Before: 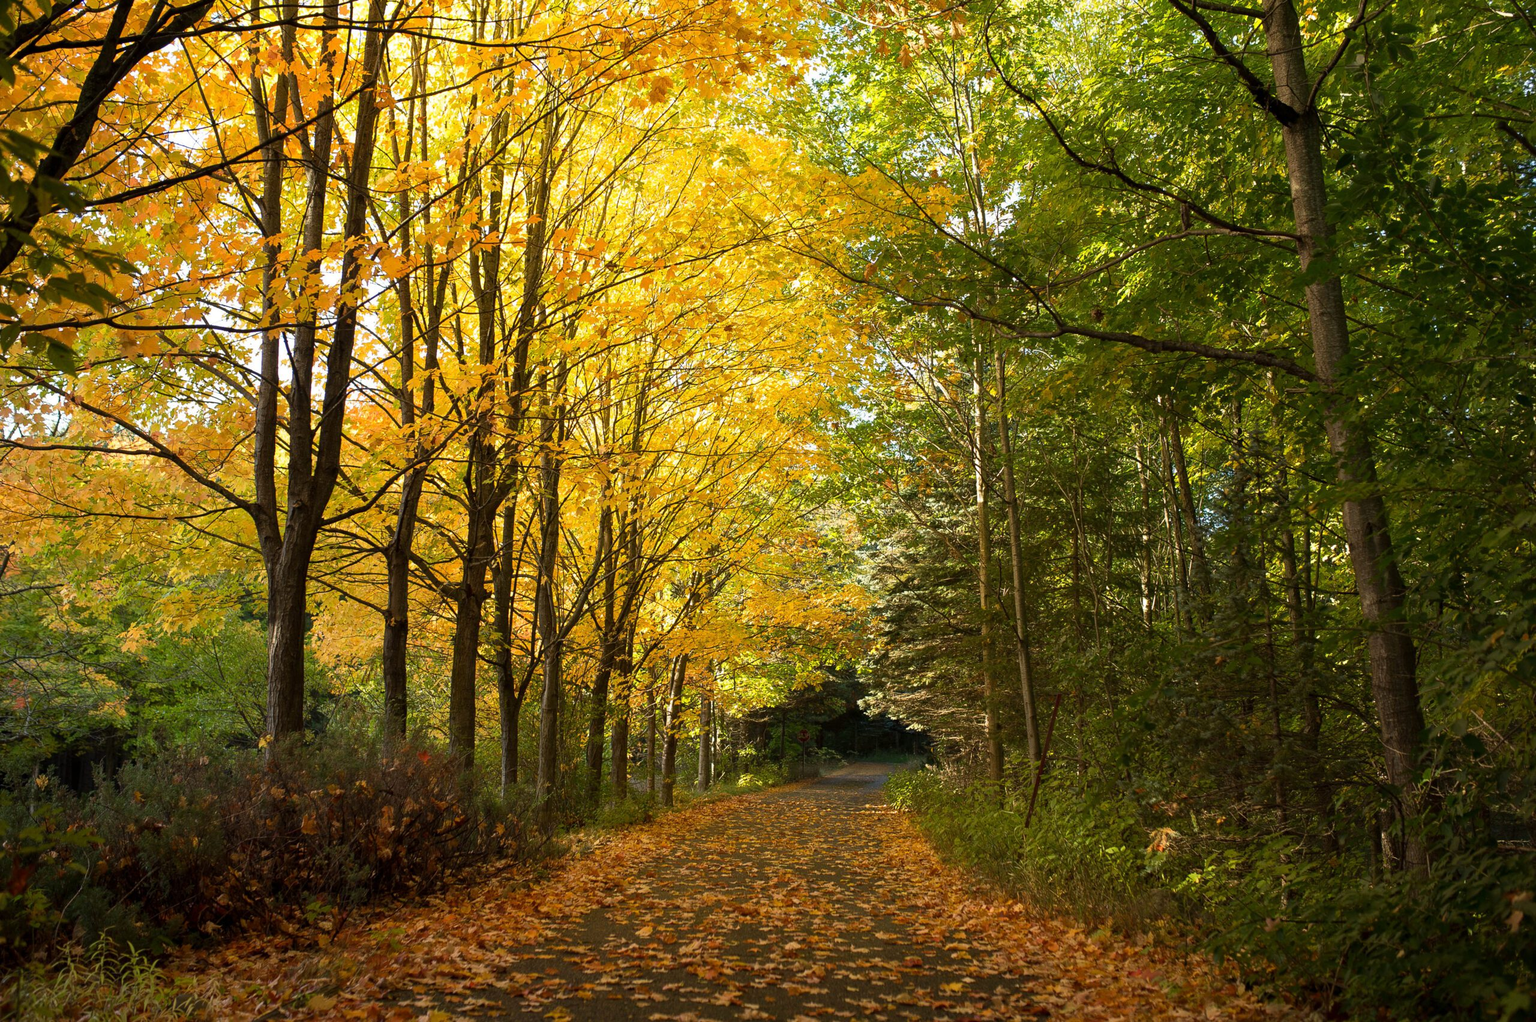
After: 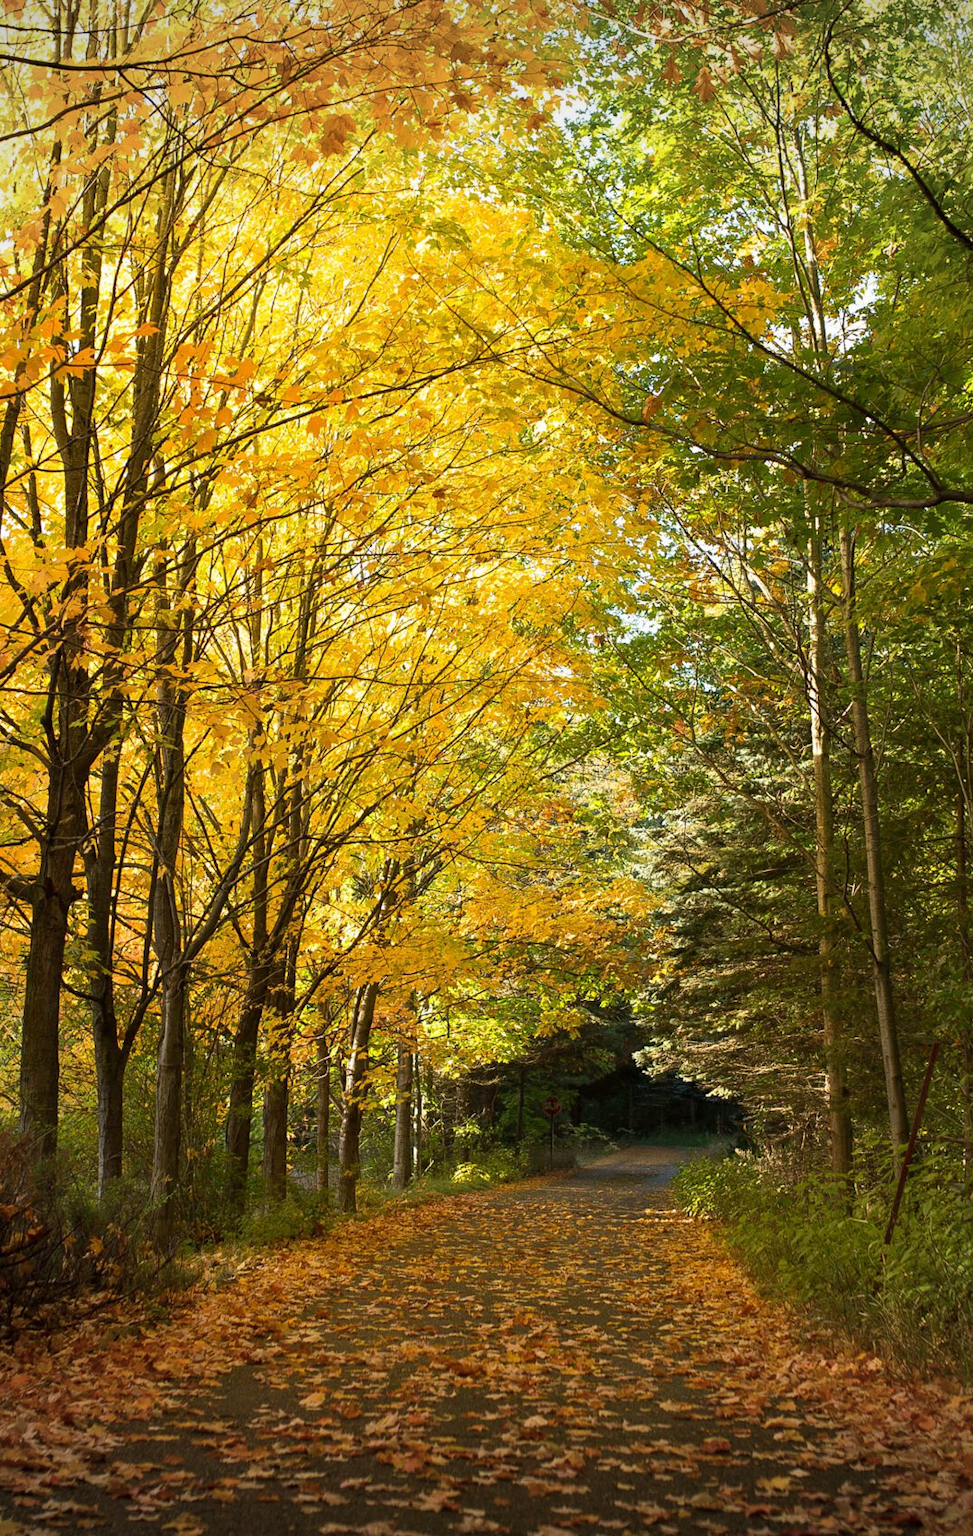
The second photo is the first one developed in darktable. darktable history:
crop: left 28.435%, right 29.356%
vignetting: fall-off start 89.03%, fall-off radius 43.6%, brightness -0.42, saturation -0.189, width/height ratio 1.155
